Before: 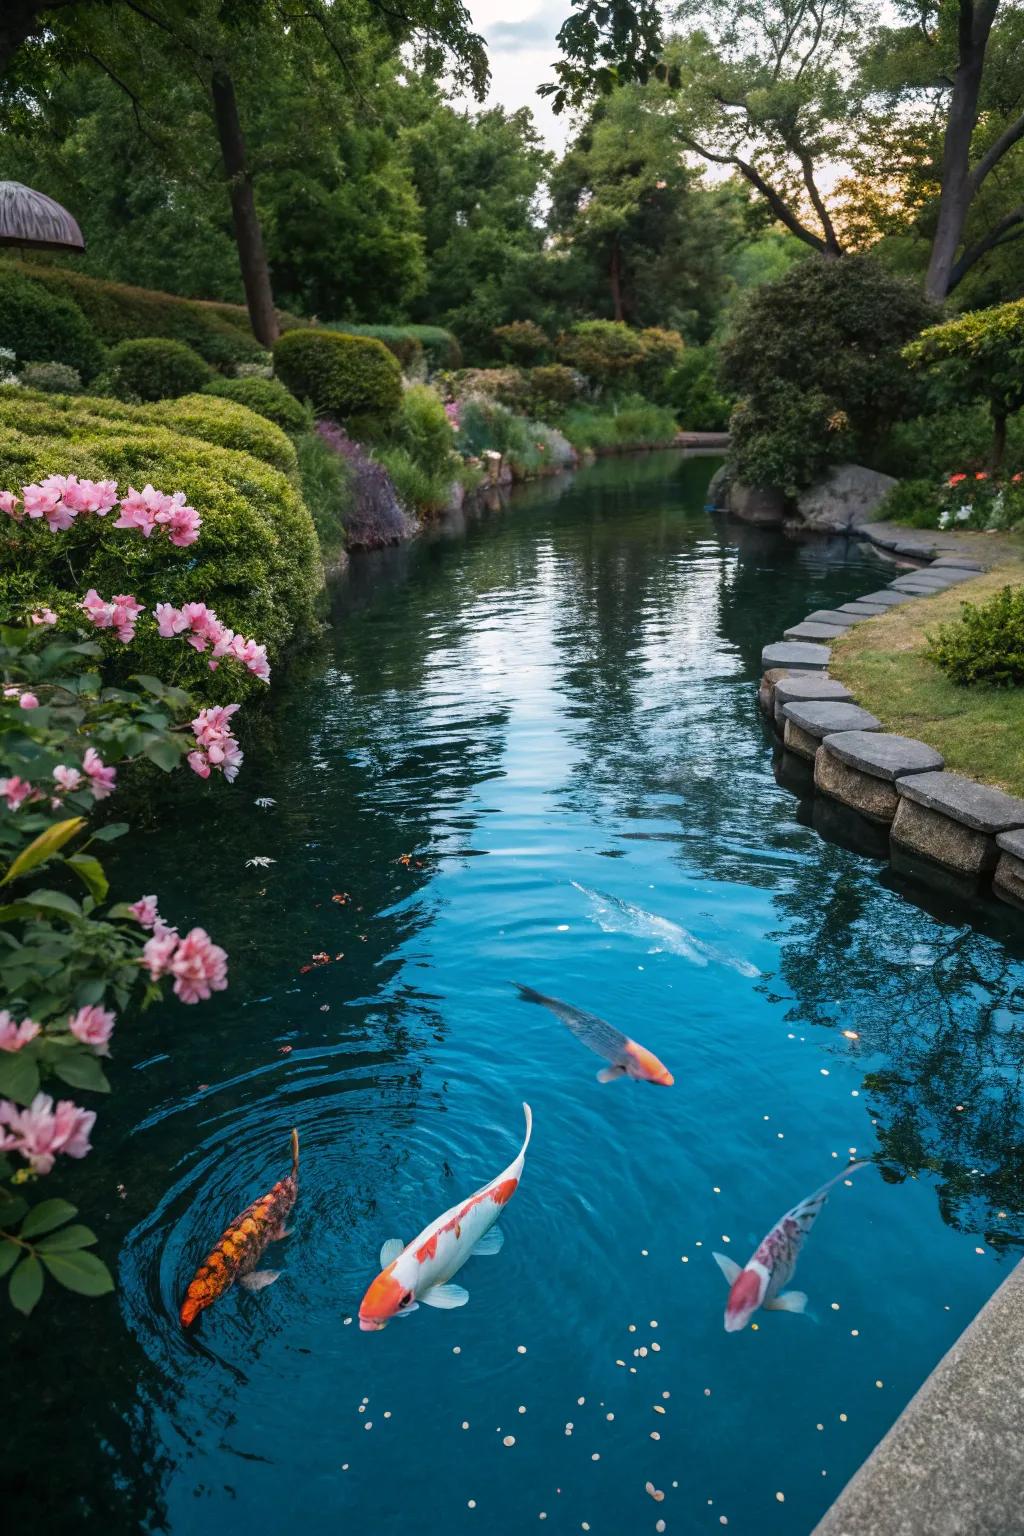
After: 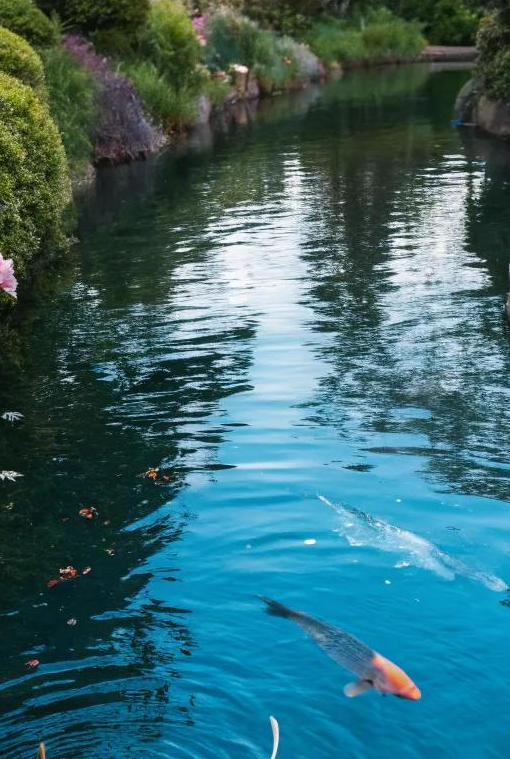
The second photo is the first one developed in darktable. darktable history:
crop: left 24.79%, top 25.153%, right 25.384%, bottom 25.389%
